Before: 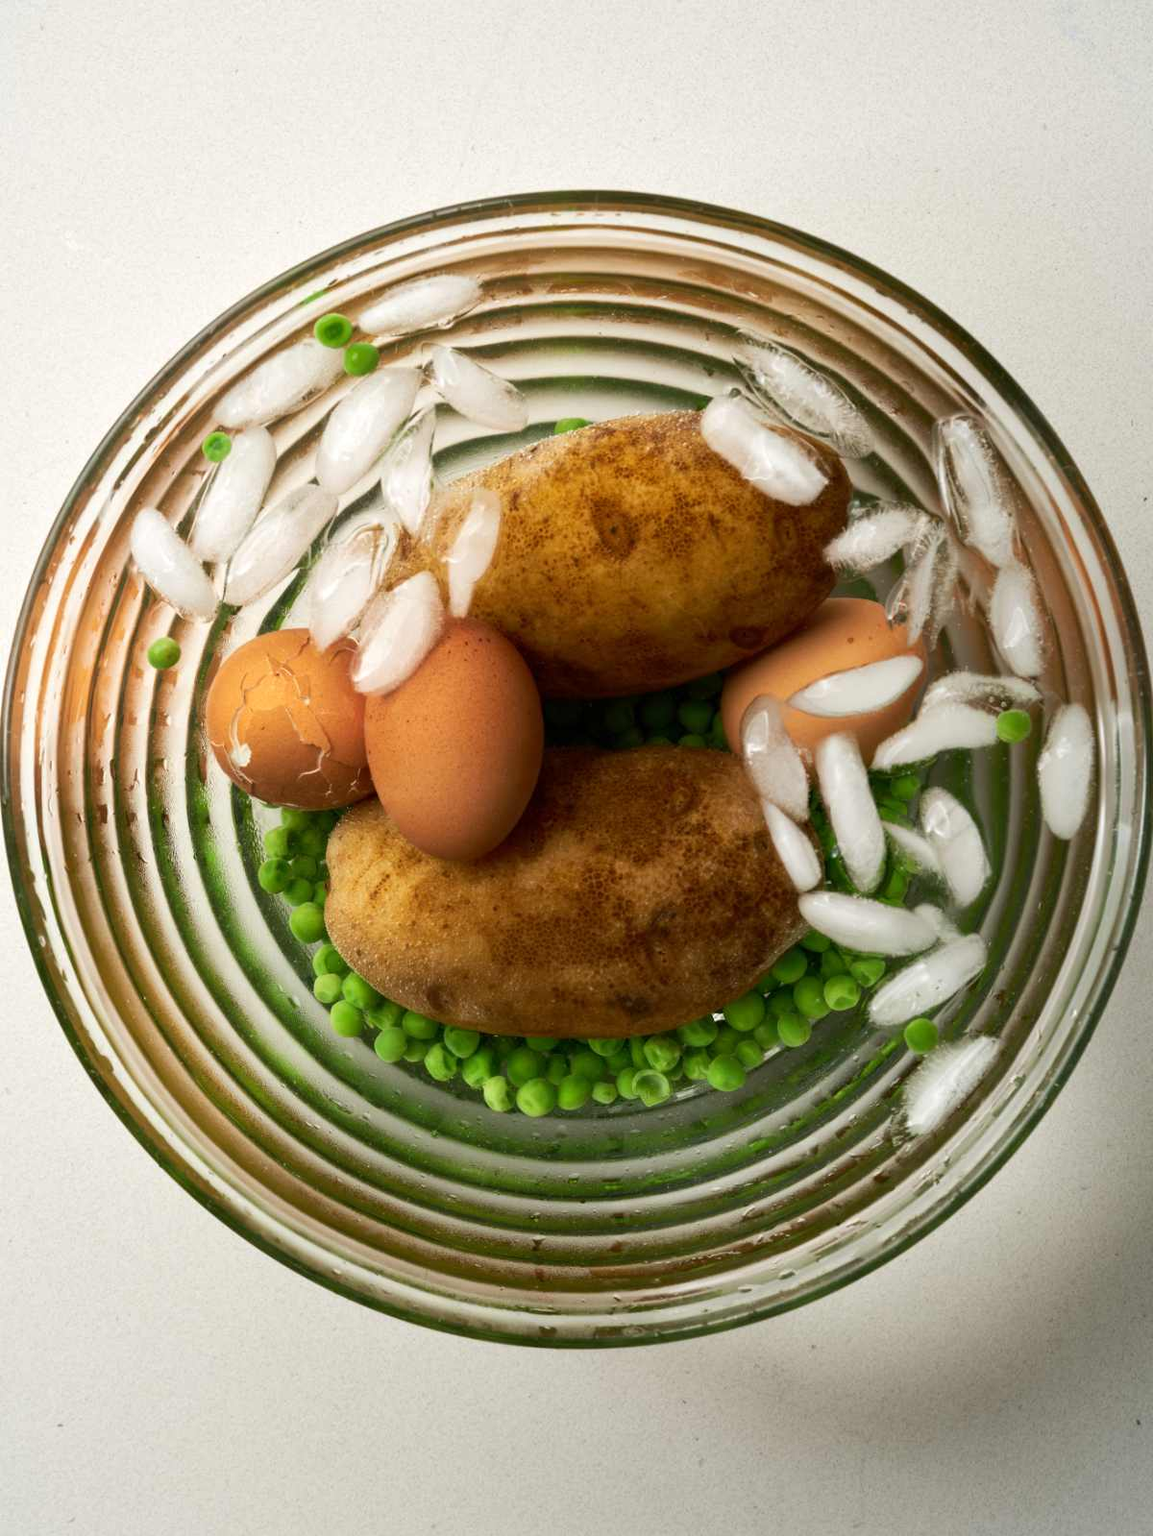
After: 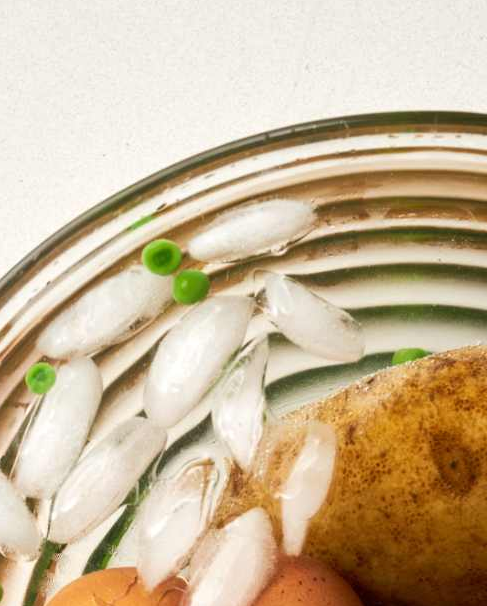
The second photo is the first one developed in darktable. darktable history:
crop: left 15.452%, top 5.459%, right 43.956%, bottom 56.62%
tone equalizer: -8 EV 0.06 EV, smoothing diameter 25%, edges refinement/feathering 10, preserve details guided filter
